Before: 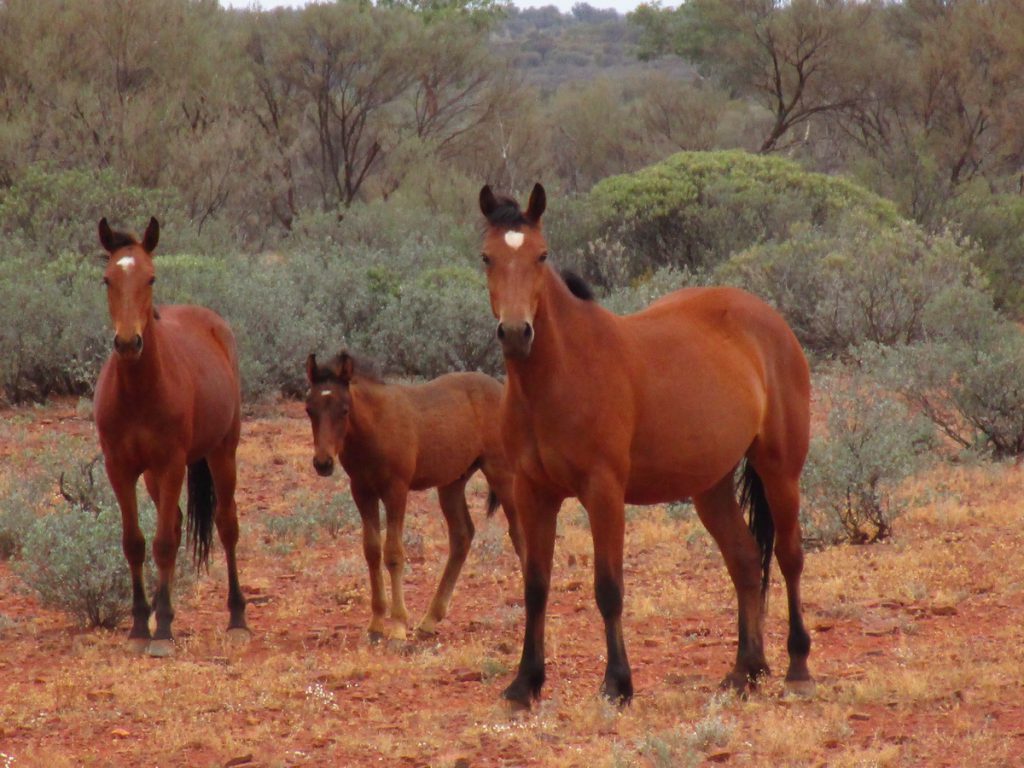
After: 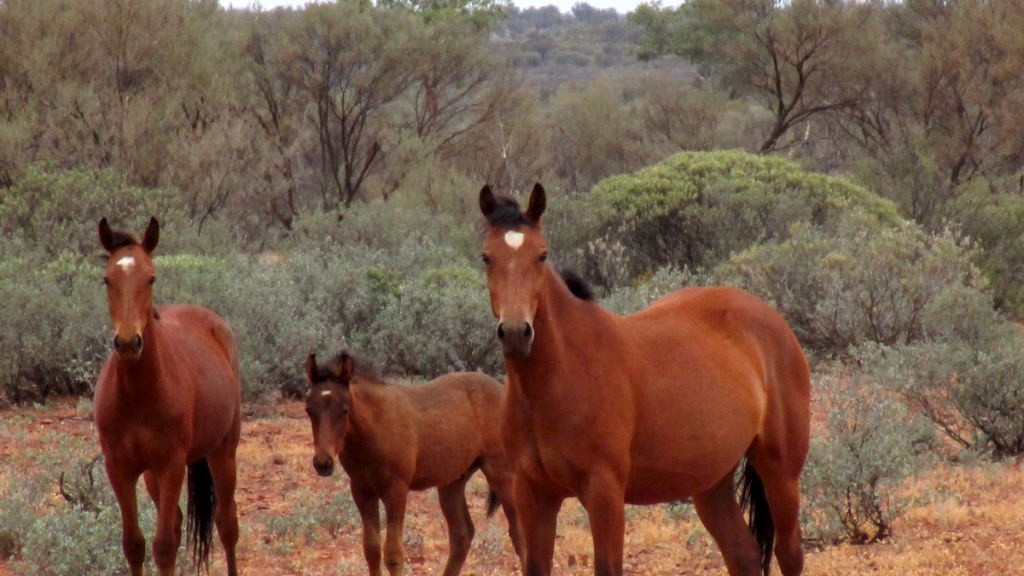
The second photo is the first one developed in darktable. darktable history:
crop: bottom 24.988%
local contrast: detail 130%
